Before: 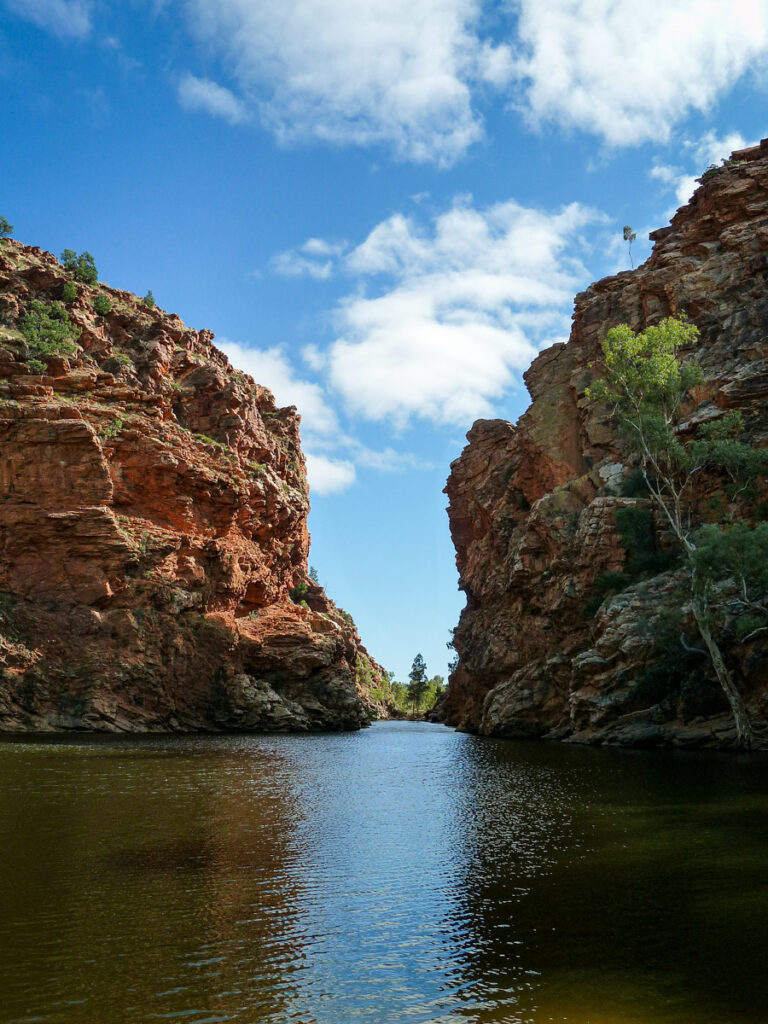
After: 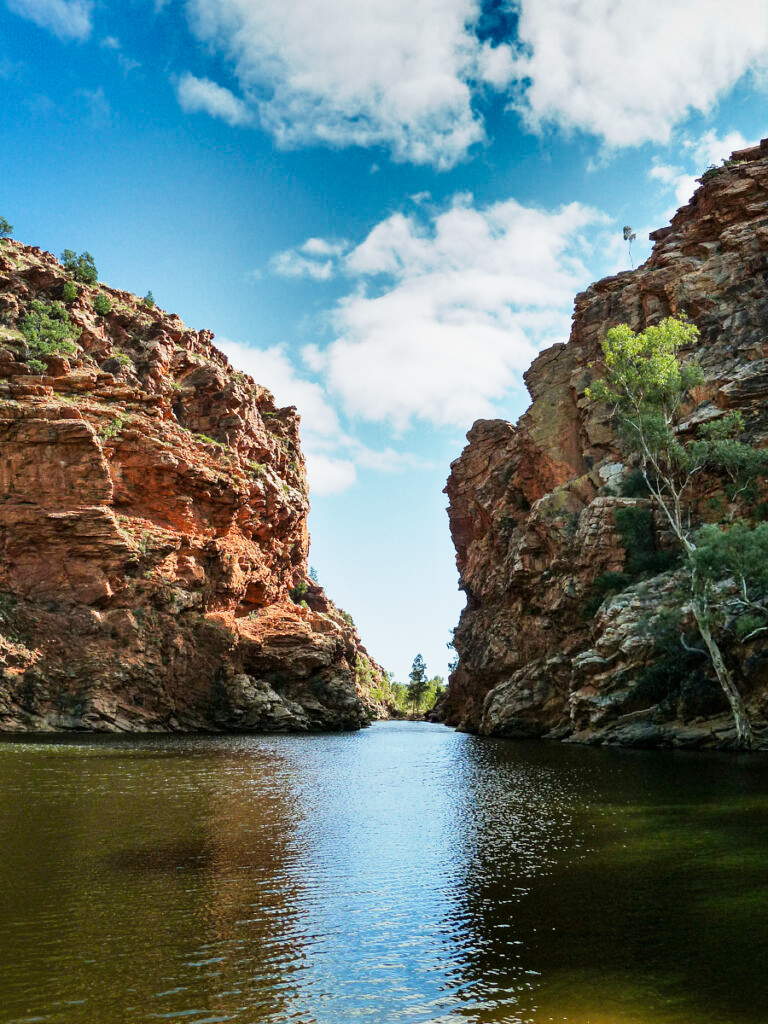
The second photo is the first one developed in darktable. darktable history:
shadows and highlights: white point adjustment 0.127, highlights -70.35, soften with gaussian
tone equalizer: -8 EV -0.396 EV, -7 EV -0.418 EV, -6 EV -0.308 EV, -5 EV -0.251 EV, -3 EV 0.217 EV, -2 EV 0.329 EV, -1 EV 0.377 EV, +0 EV 0.409 EV
base curve: curves: ch0 [(0, 0) (0.088, 0.125) (0.176, 0.251) (0.354, 0.501) (0.613, 0.749) (1, 0.877)], preserve colors none
